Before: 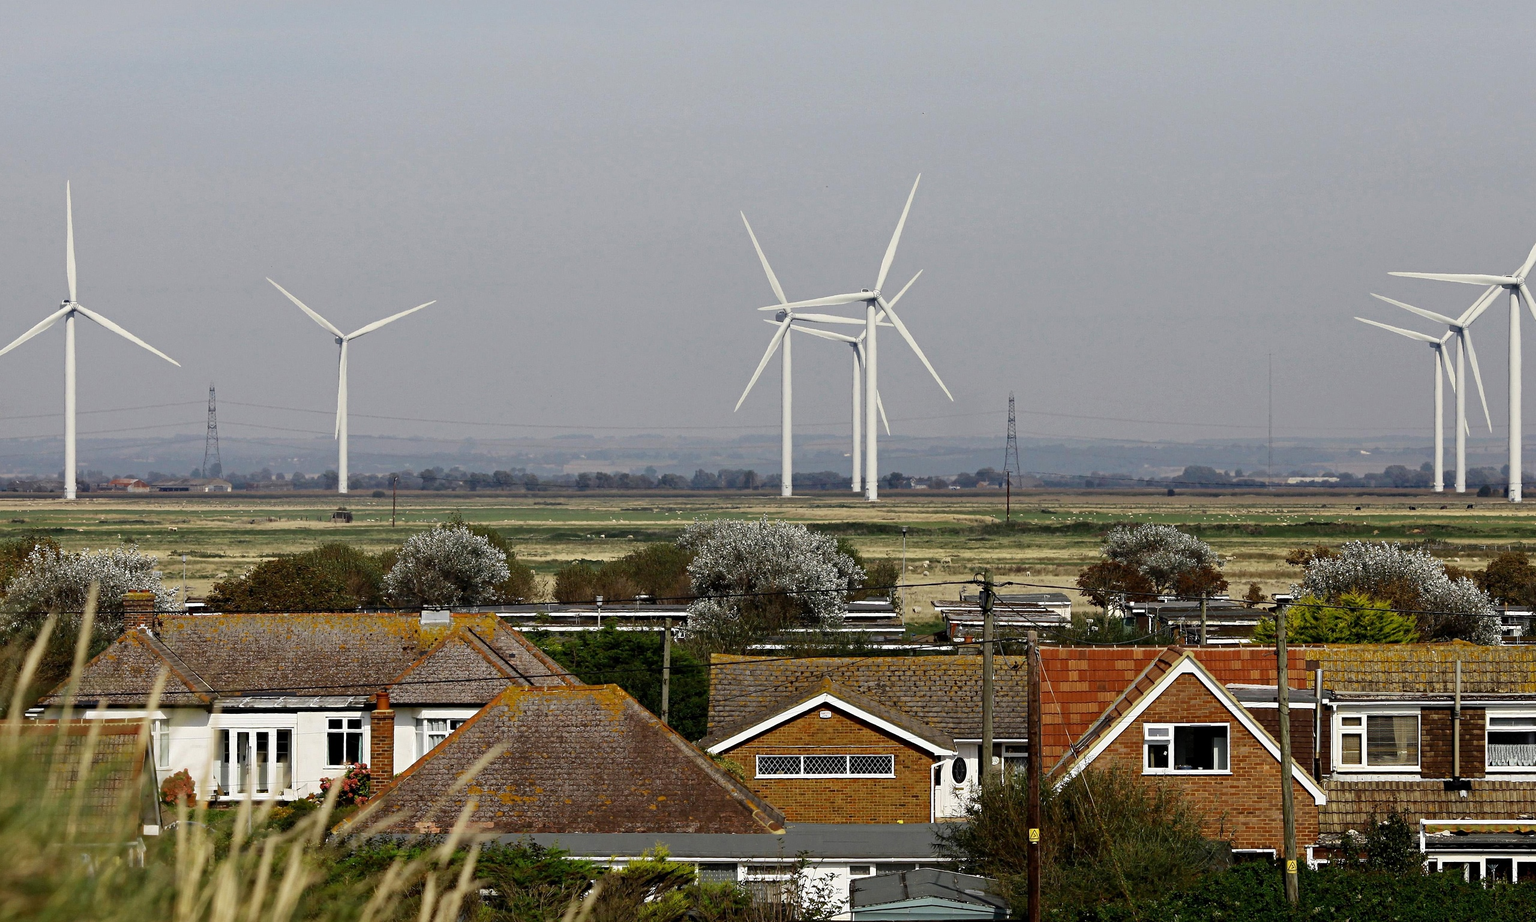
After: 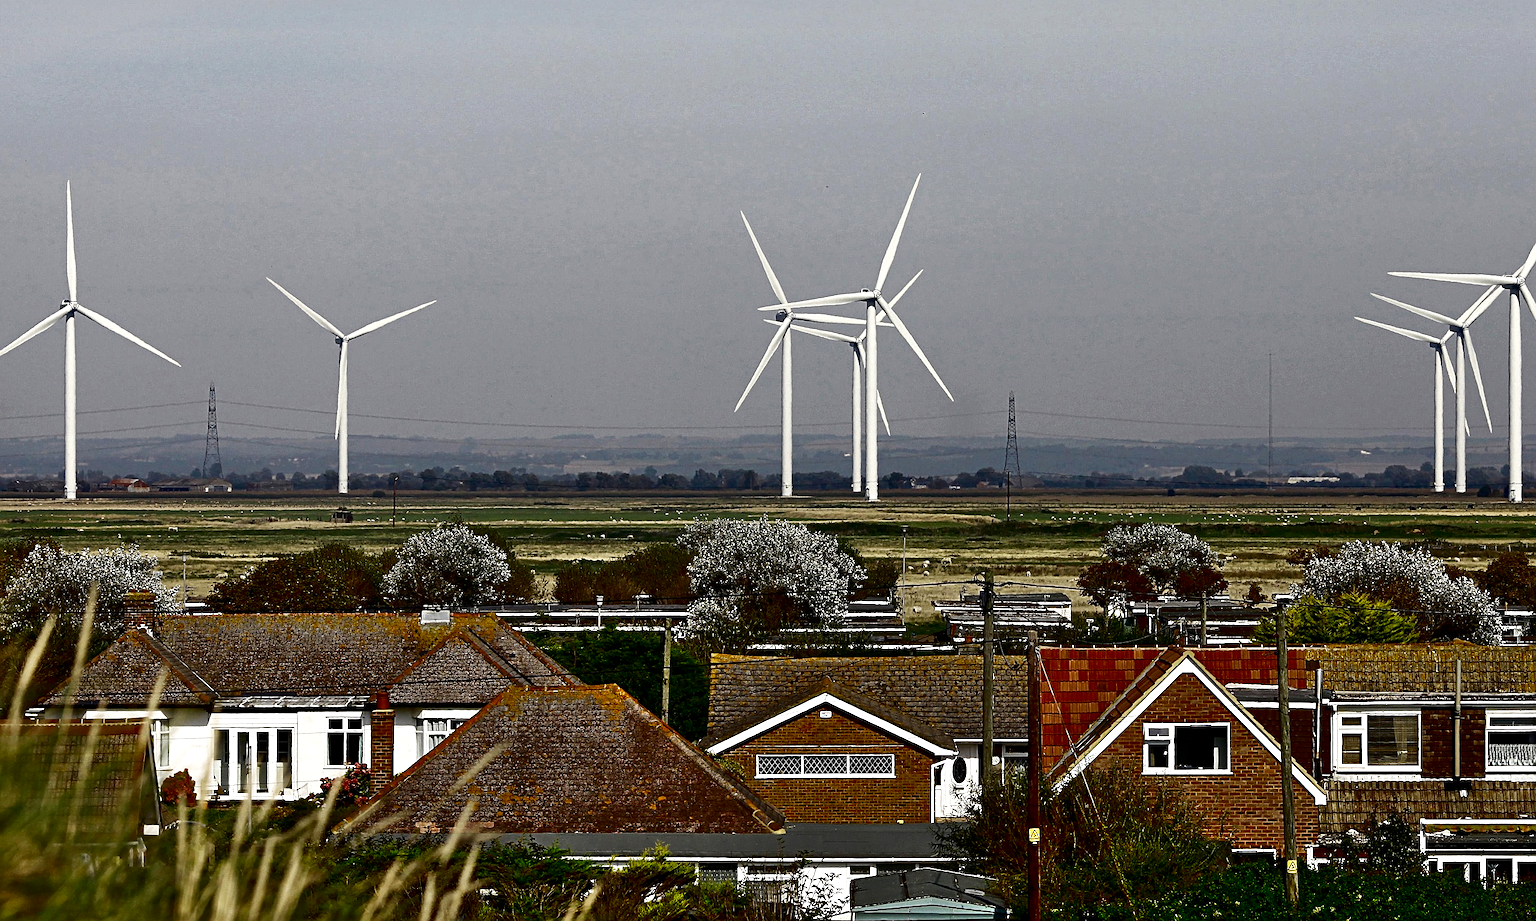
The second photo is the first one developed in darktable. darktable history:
sharpen: on, module defaults
shadows and highlights: radius 44.78, white point adjustment 6.64, compress 79.65%, highlights color adjustment 78.42%, soften with gaussian
tone equalizer: on, module defaults
contrast brightness saturation: brightness -0.52
base curve: curves: ch0 [(0, 0) (0.688, 0.865) (1, 1)], preserve colors none
